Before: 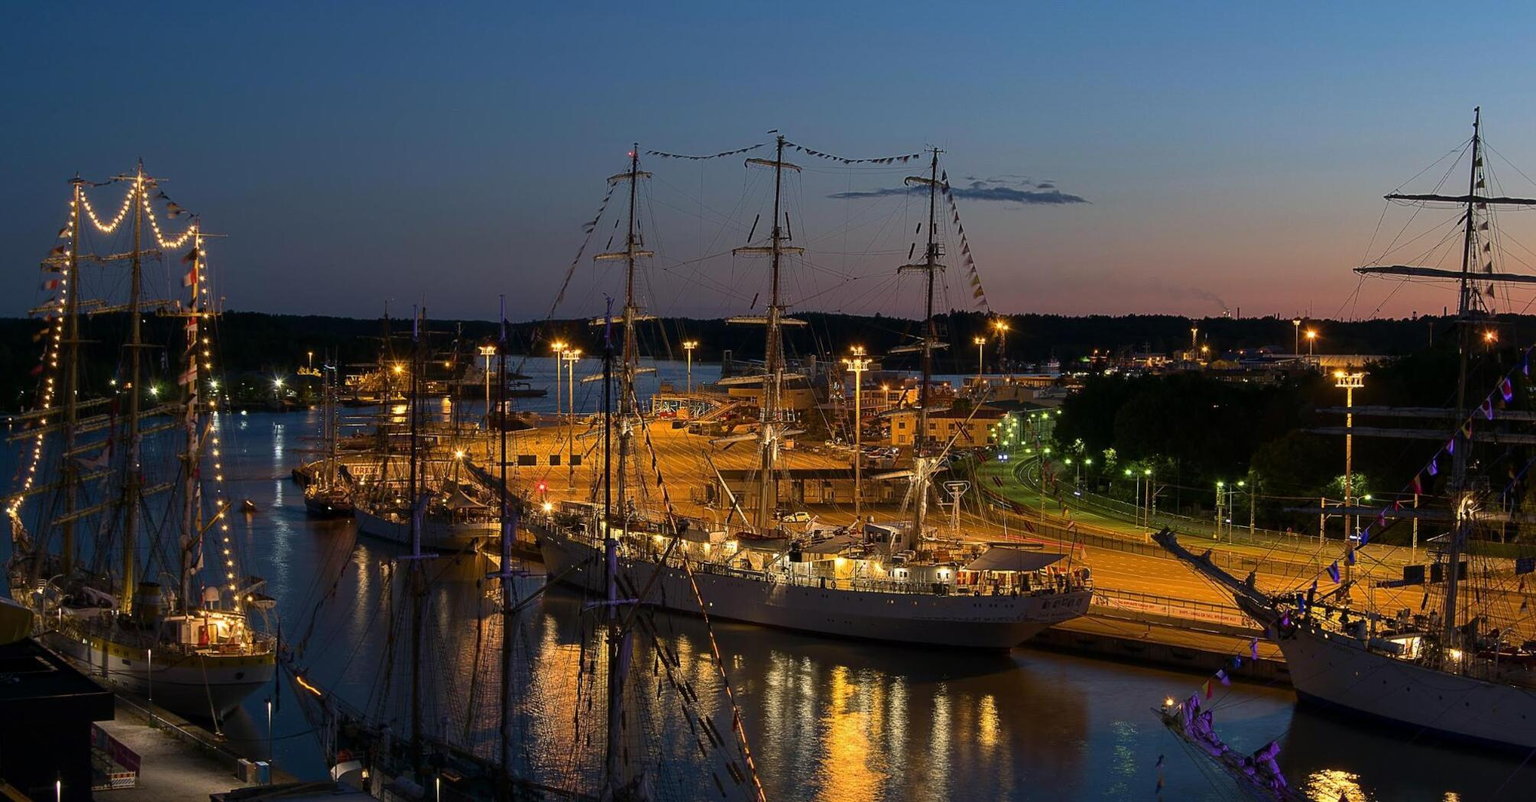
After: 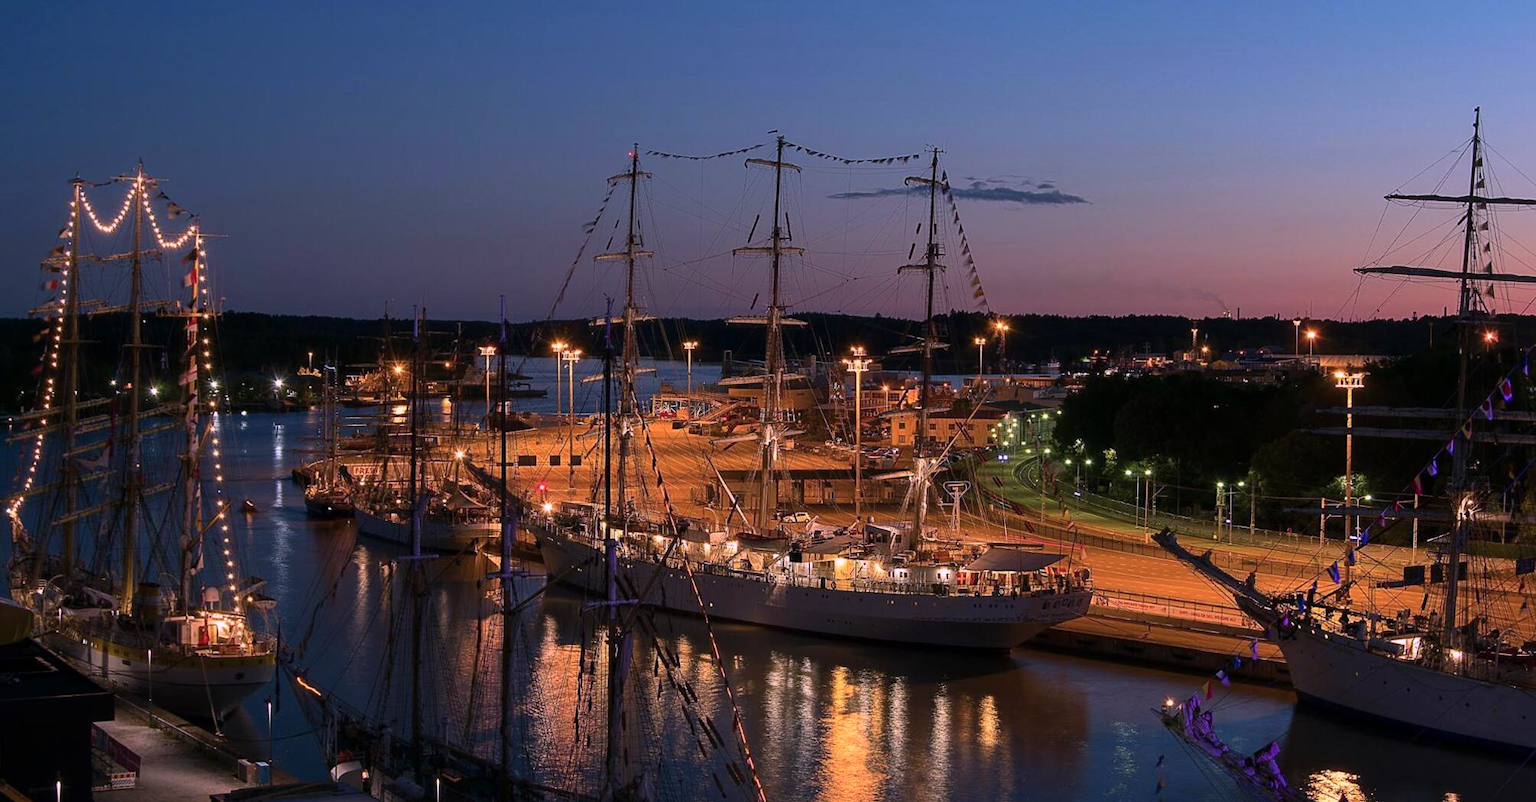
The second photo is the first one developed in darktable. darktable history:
color correction: highlights a* 15.86, highlights b* -20.4
